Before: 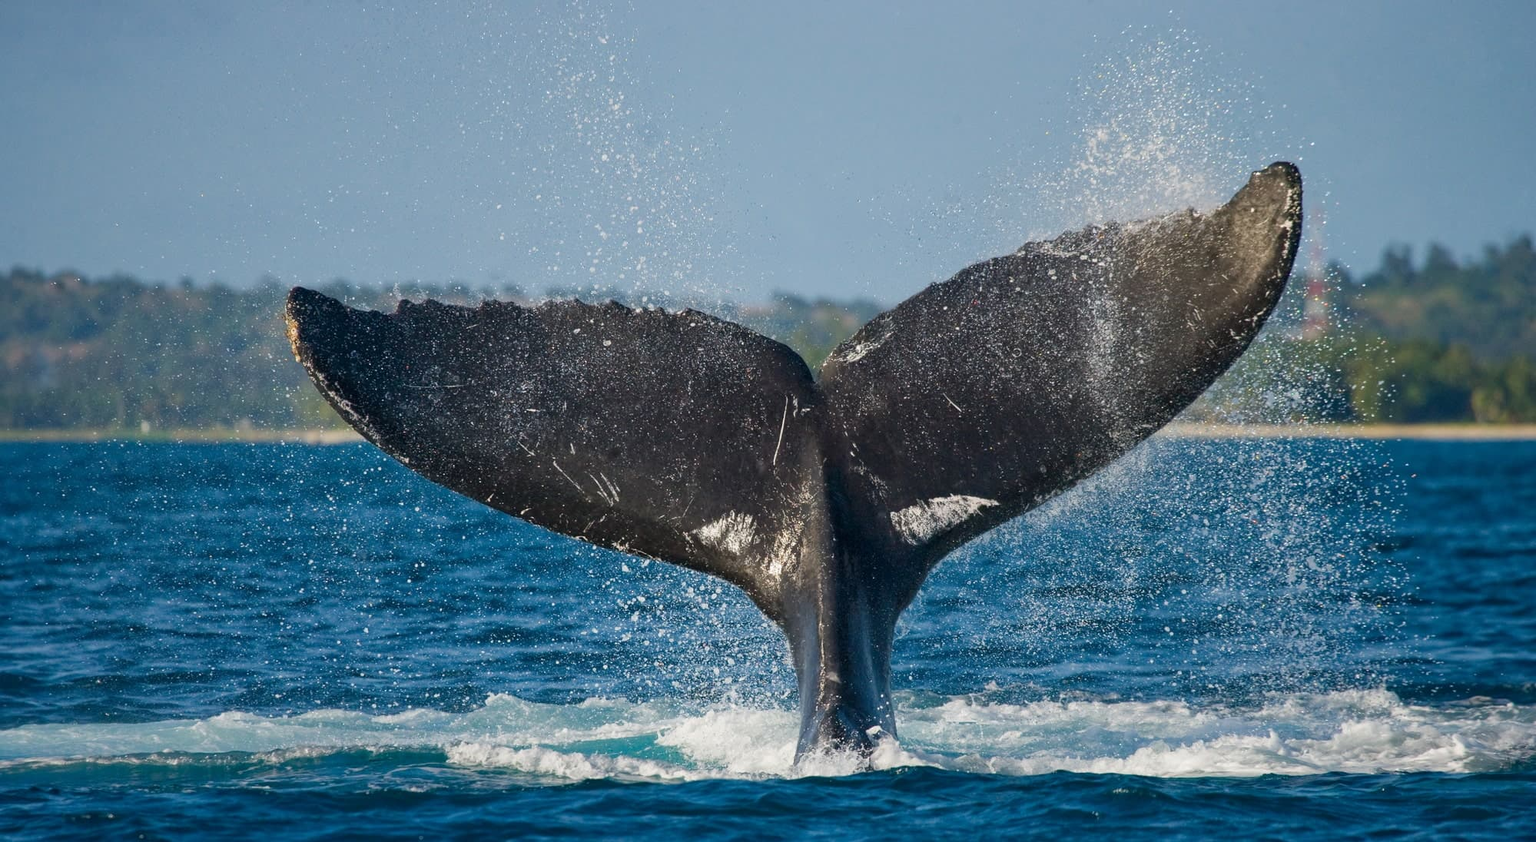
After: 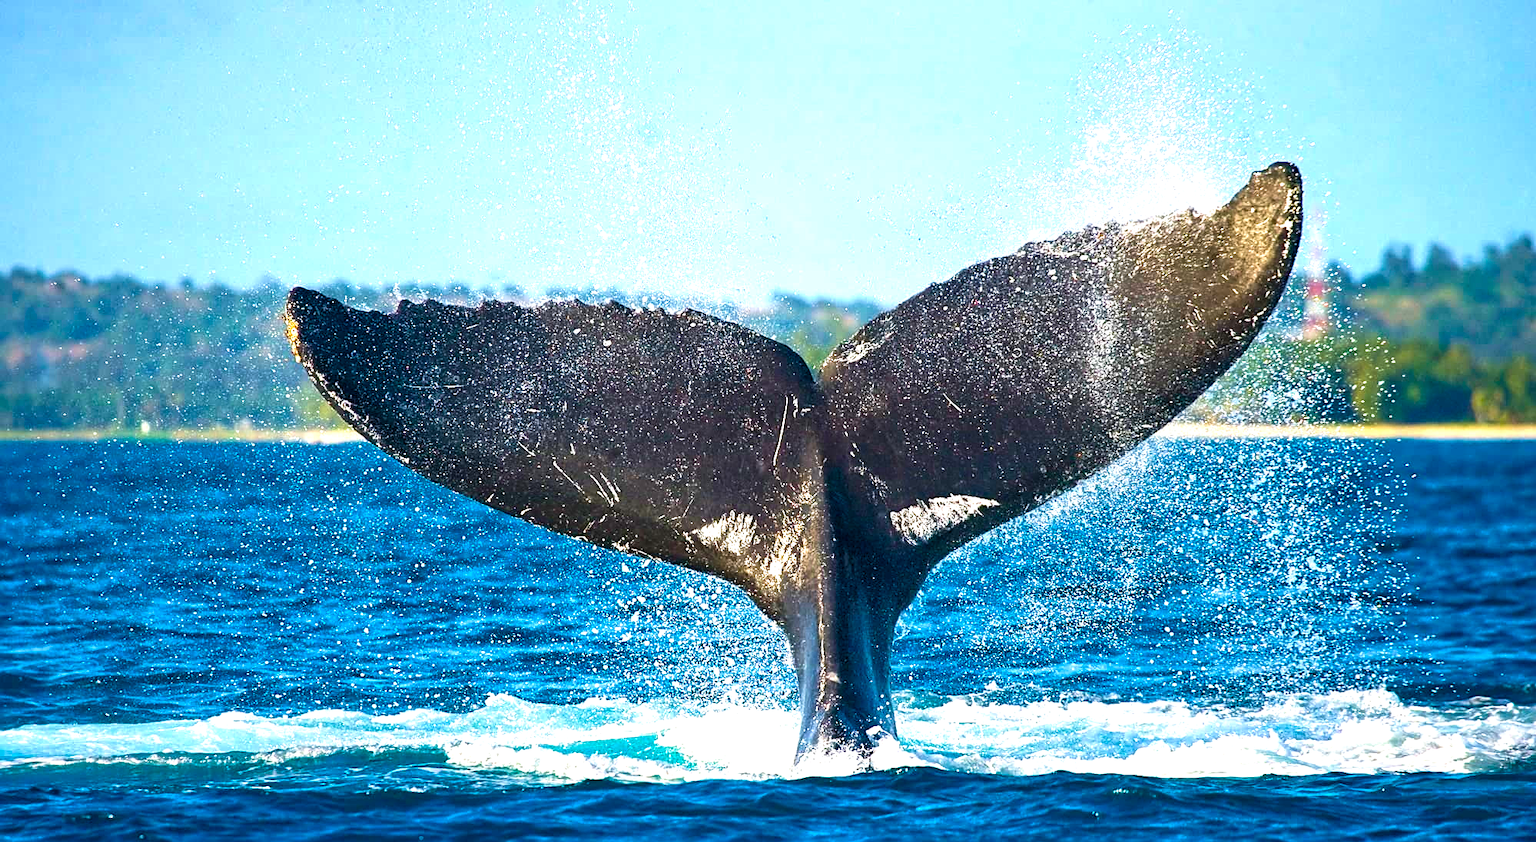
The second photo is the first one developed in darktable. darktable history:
sharpen: on, module defaults
color balance rgb: linear chroma grading › global chroma 9%, perceptual saturation grading › global saturation 36%, perceptual saturation grading › shadows 35%, perceptual brilliance grading › global brilliance 15%, perceptual brilliance grading › shadows -35%, global vibrance 15%
velvia: on, module defaults
exposure: black level correction 0, exposure 1 EV, compensate exposure bias true, compensate highlight preservation false
